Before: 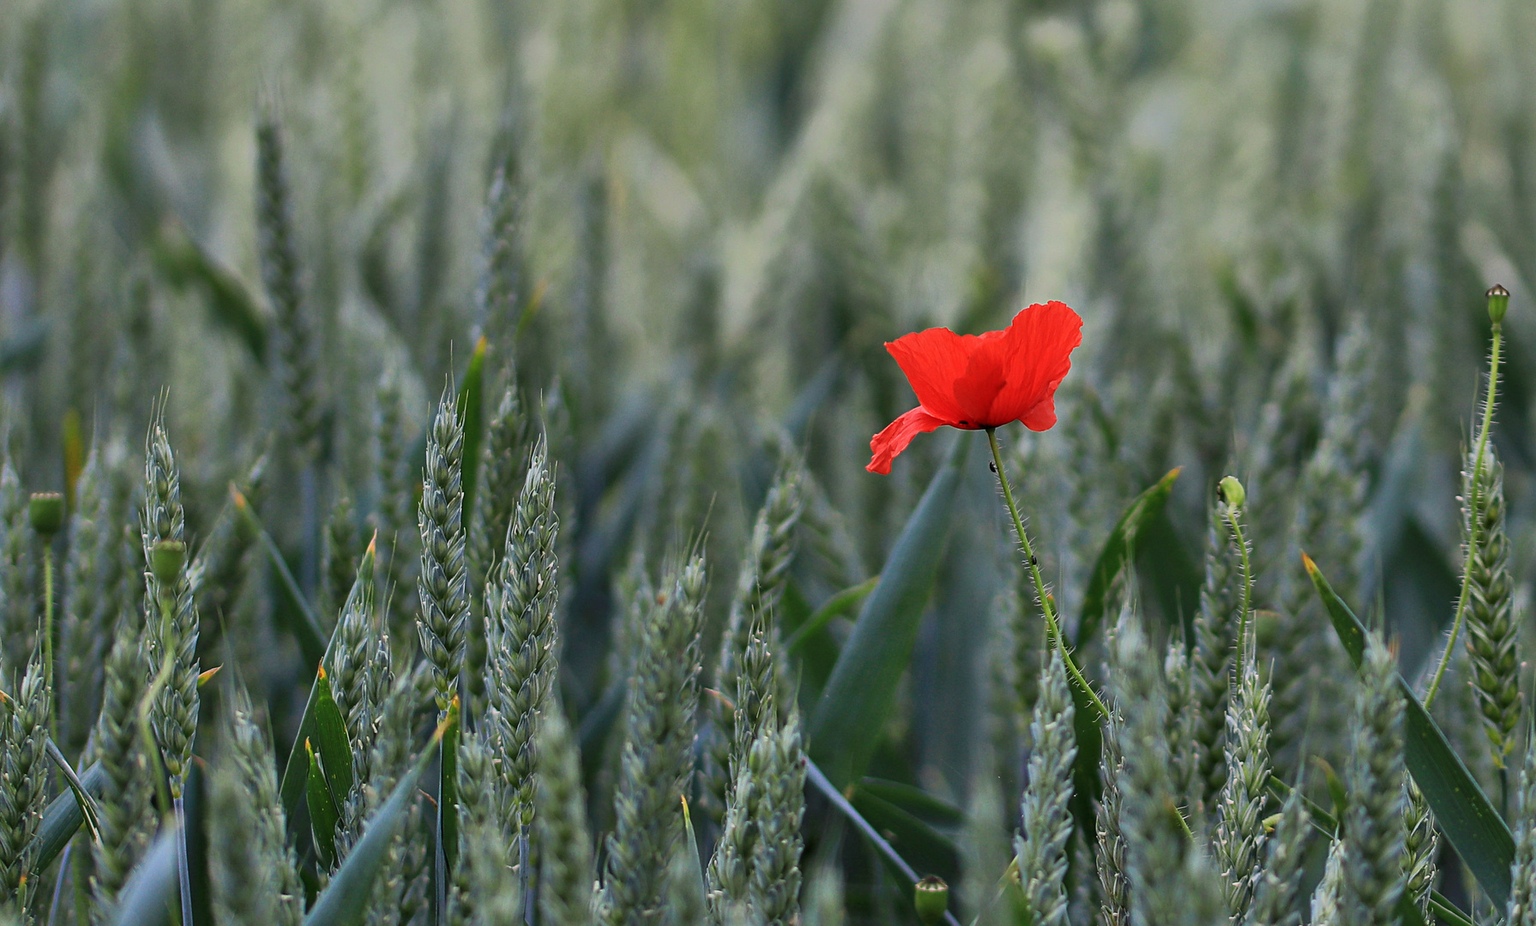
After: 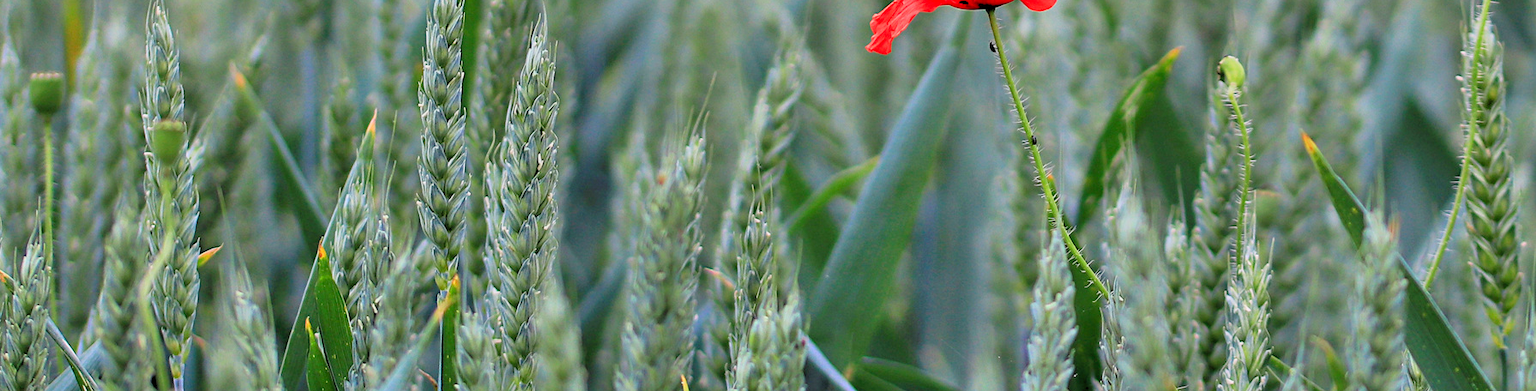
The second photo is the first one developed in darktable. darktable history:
crop: top 45.453%, bottom 12.147%
levels: levels [0.072, 0.414, 0.976]
